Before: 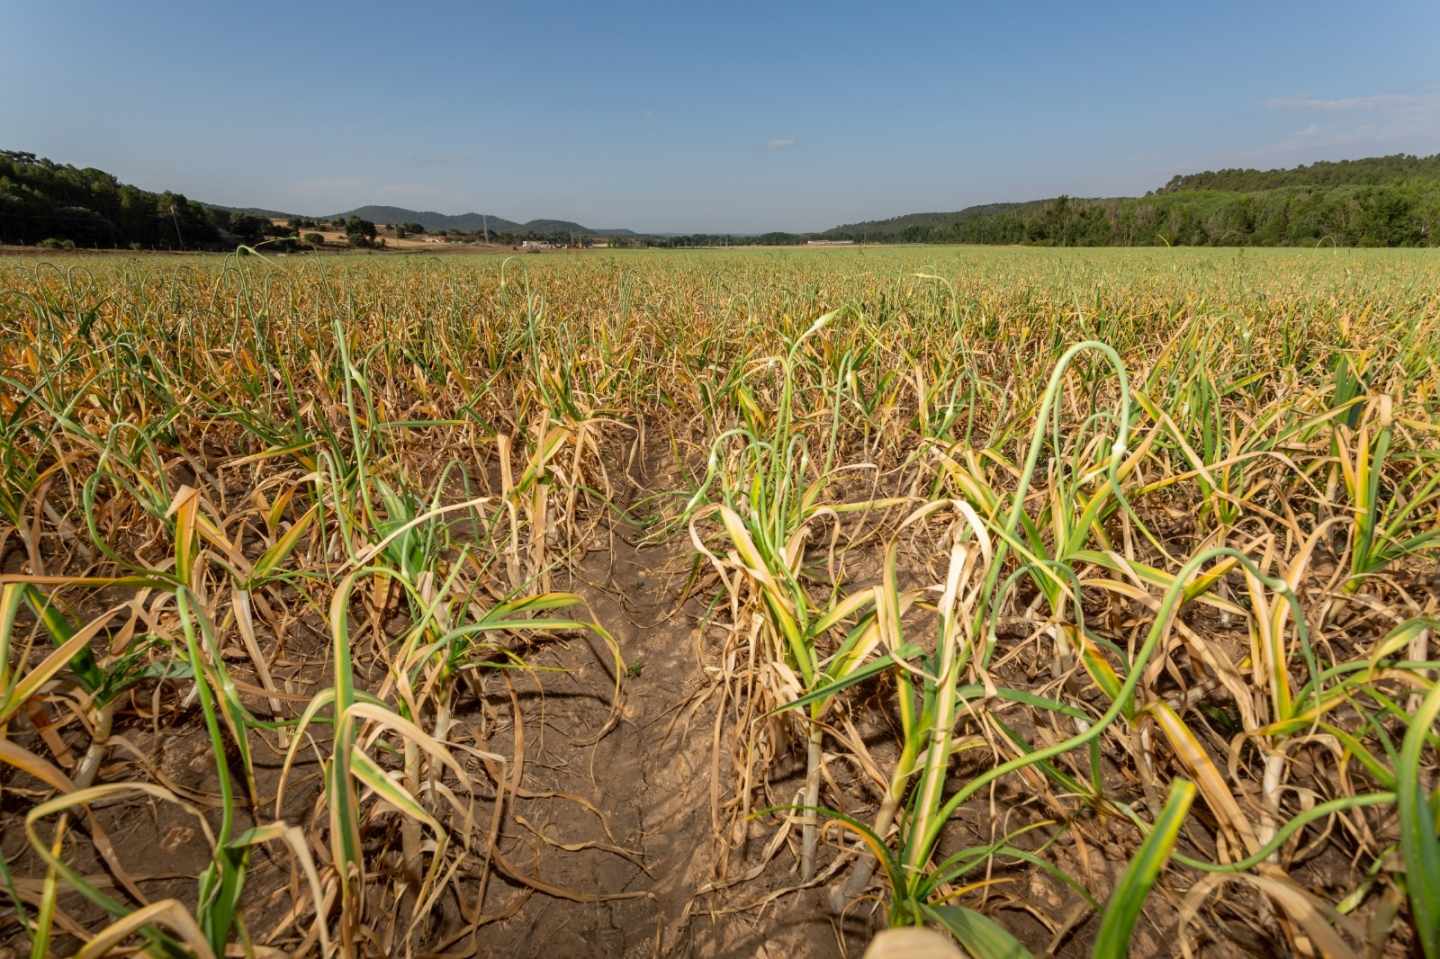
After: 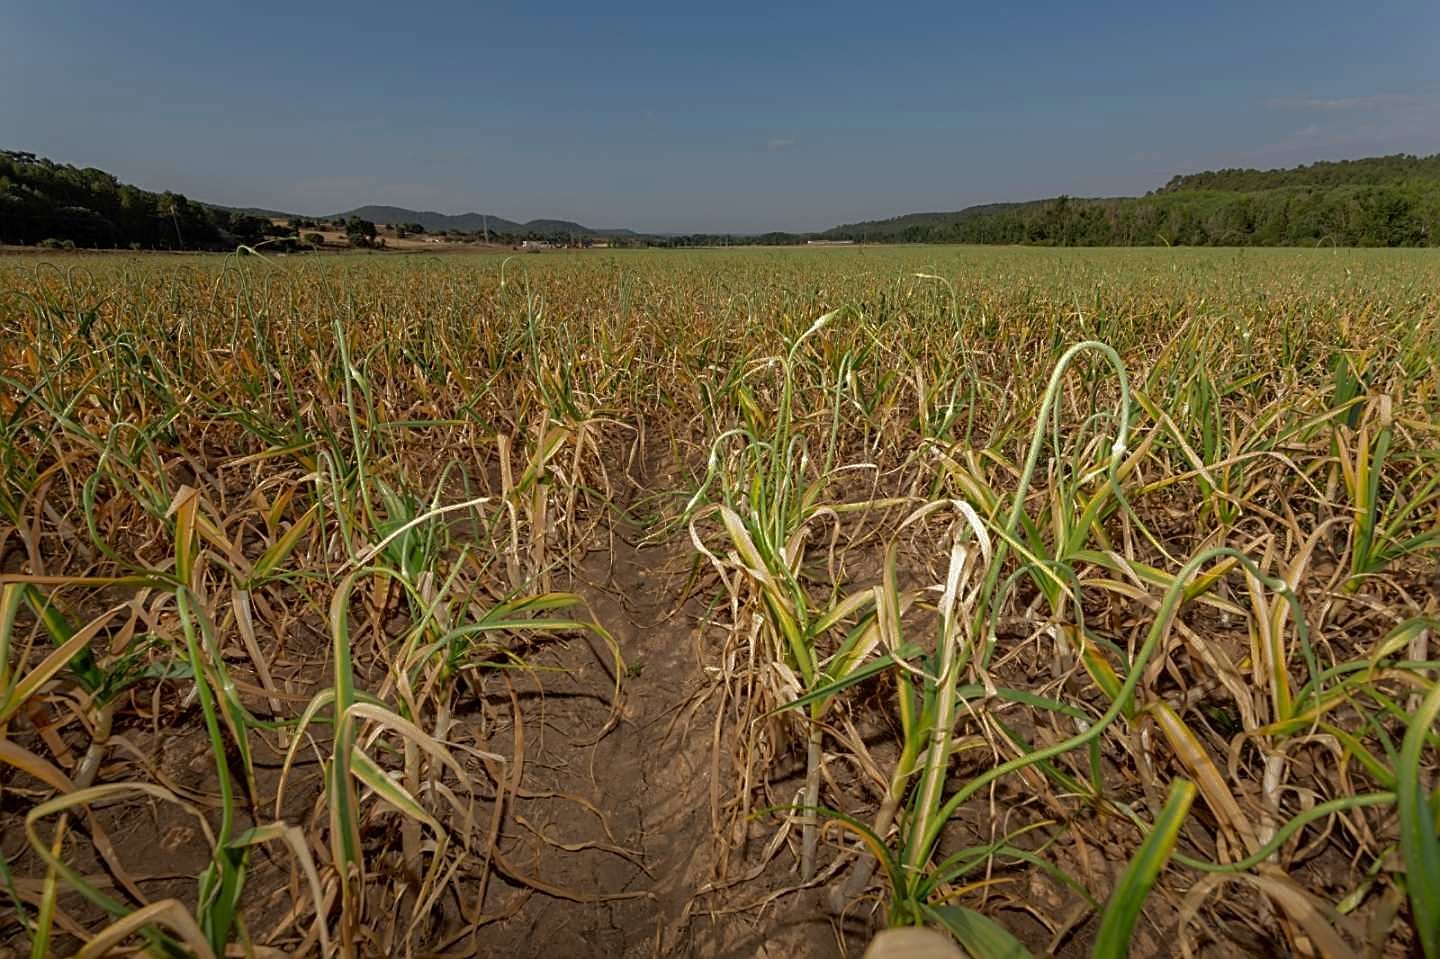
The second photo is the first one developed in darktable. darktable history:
base curve: curves: ch0 [(0, 0) (0.841, 0.609) (1, 1)]
sharpen: amount 0.572
